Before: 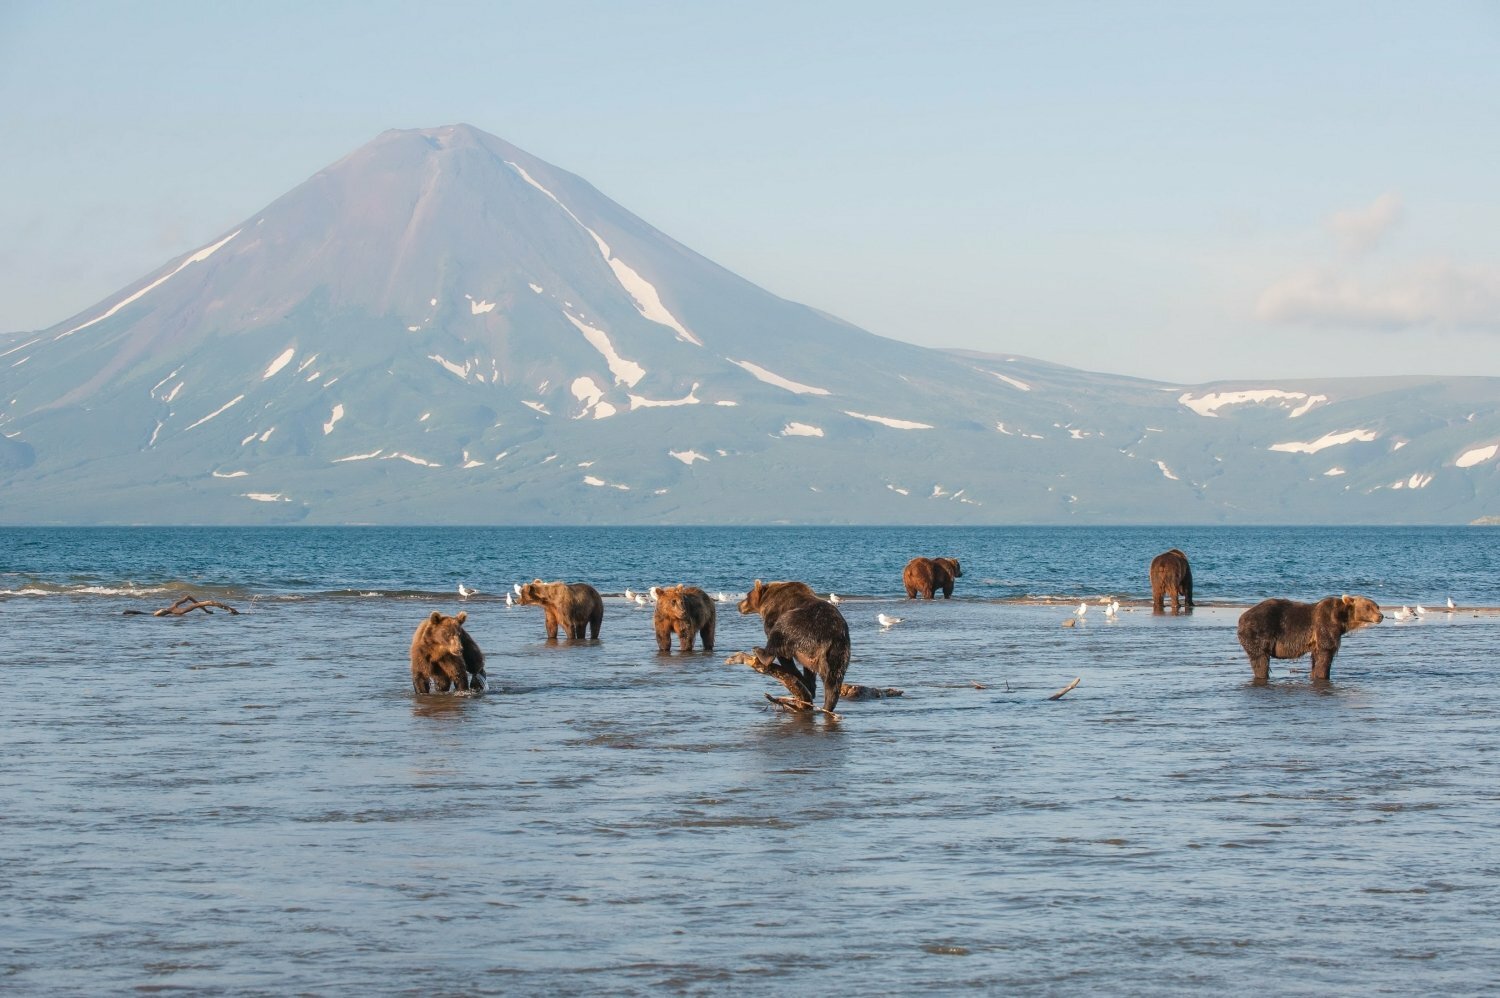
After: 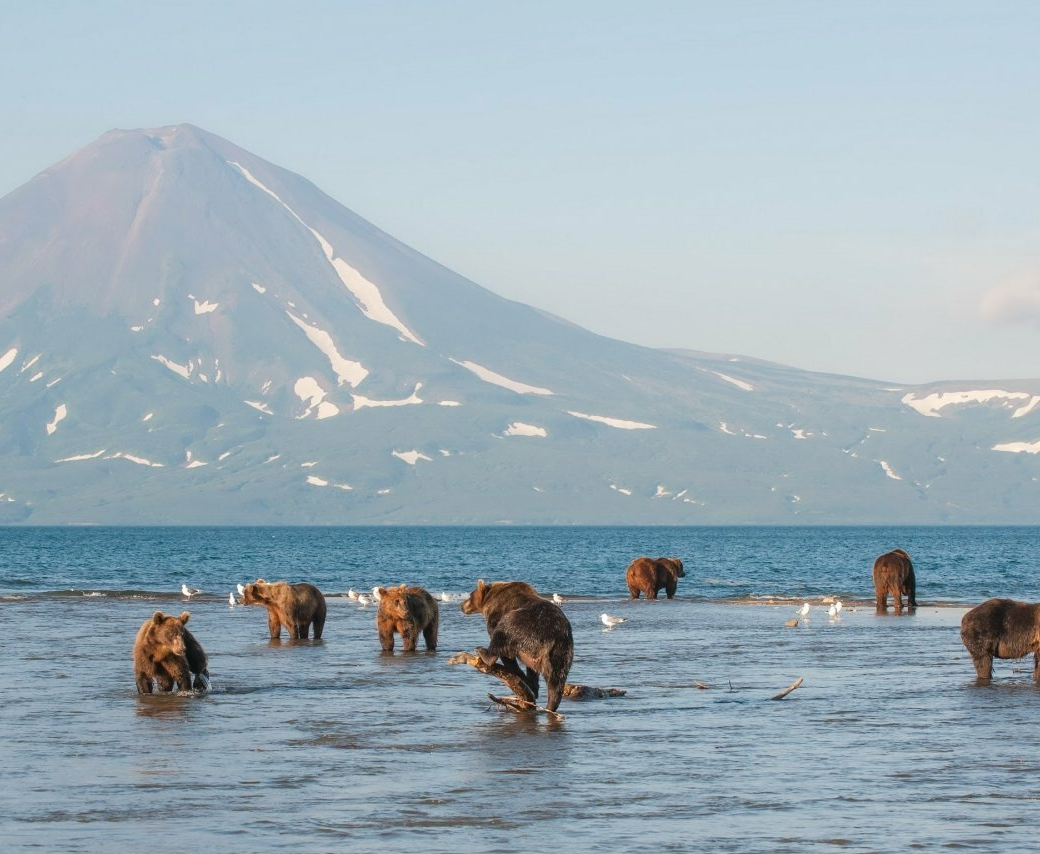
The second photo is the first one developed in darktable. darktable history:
exposure: compensate highlight preservation false
crop: left 18.52%, right 12.093%, bottom 14.409%
